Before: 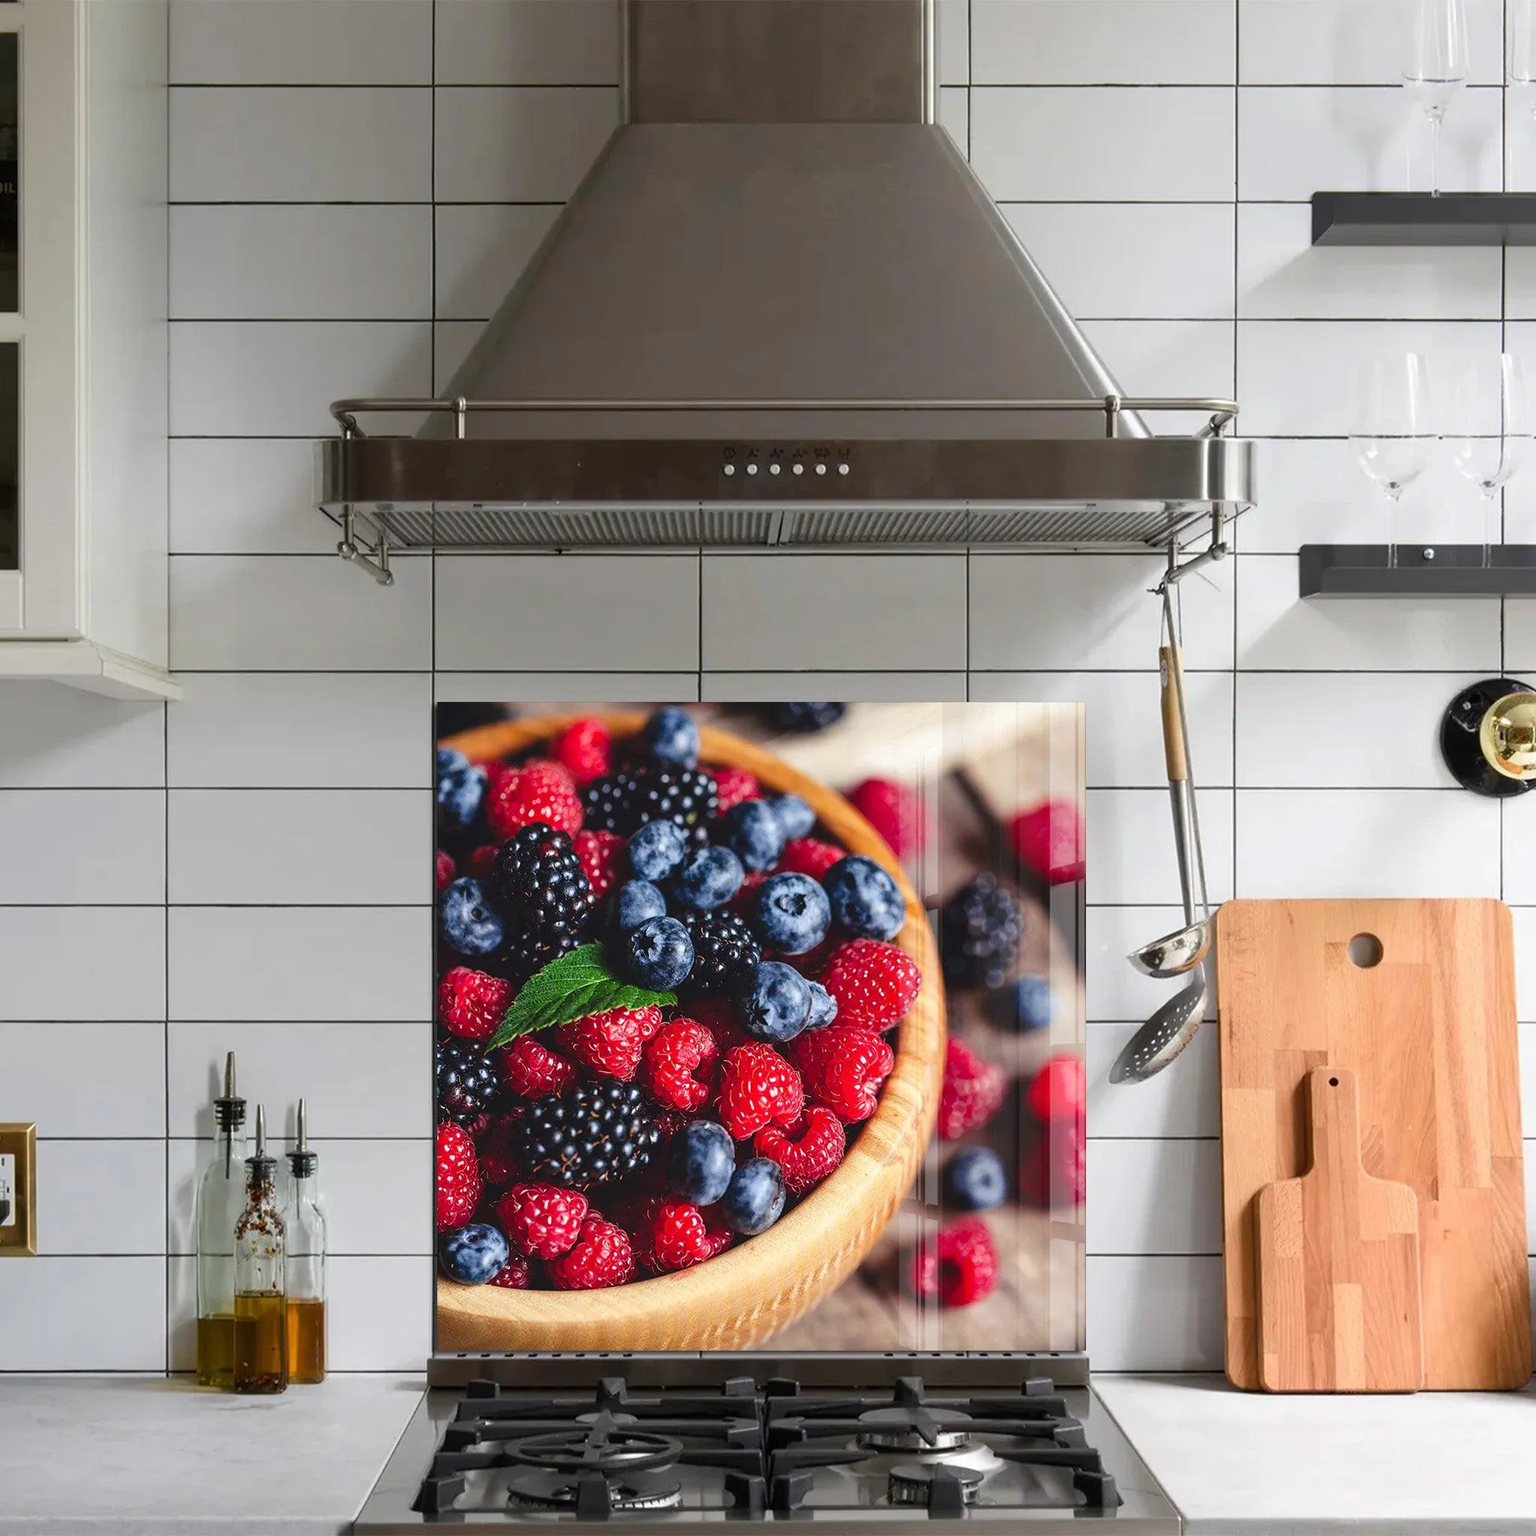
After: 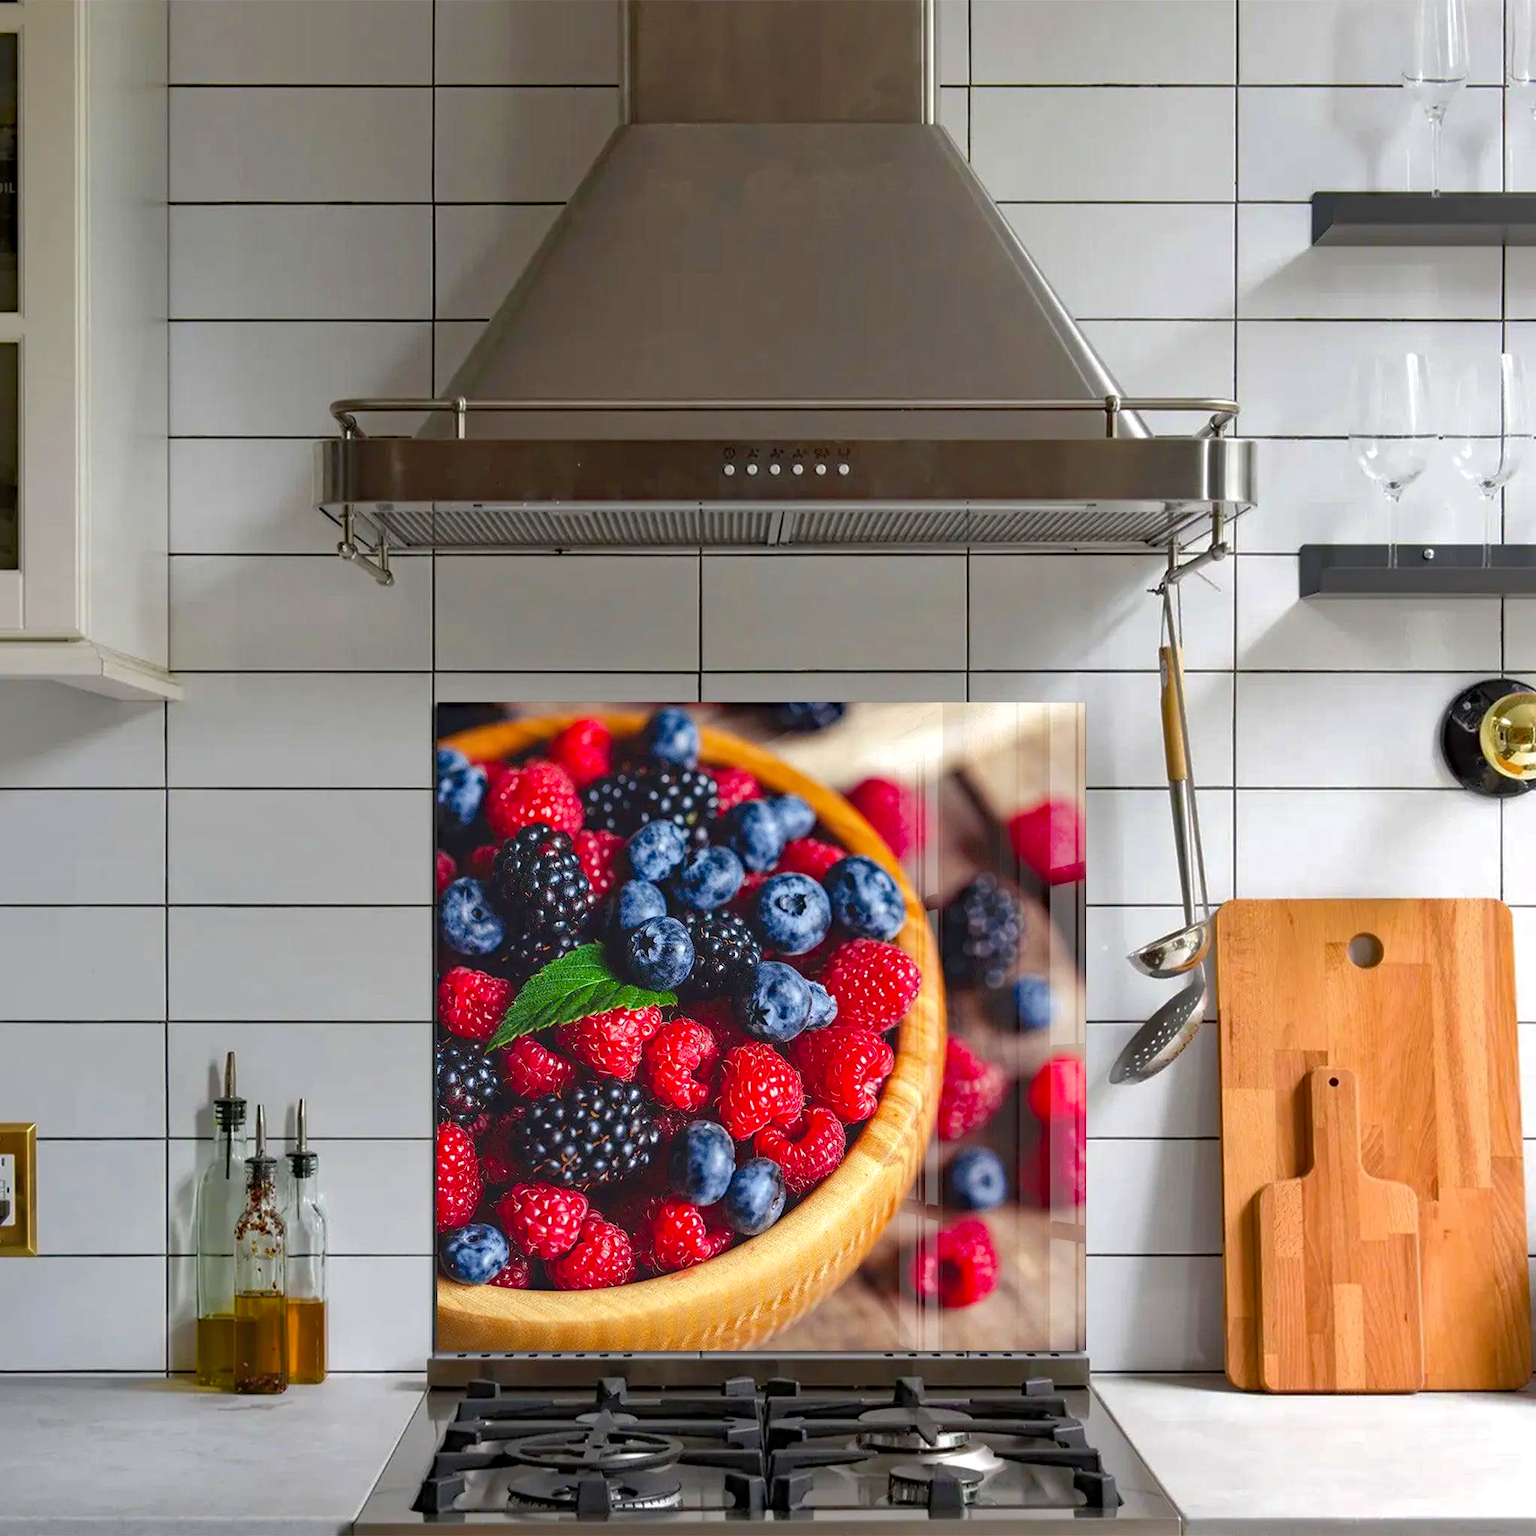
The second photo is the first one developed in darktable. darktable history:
haze removal: strength 0.29, distance 0.25, compatibility mode true, adaptive false
color balance rgb: linear chroma grading › global chroma 3.45%, perceptual saturation grading › global saturation 11.24%, perceptual brilliance grading › global brilliance 3.04%, global vibrance 2.8%
shadows and highlights: on, module defaults
